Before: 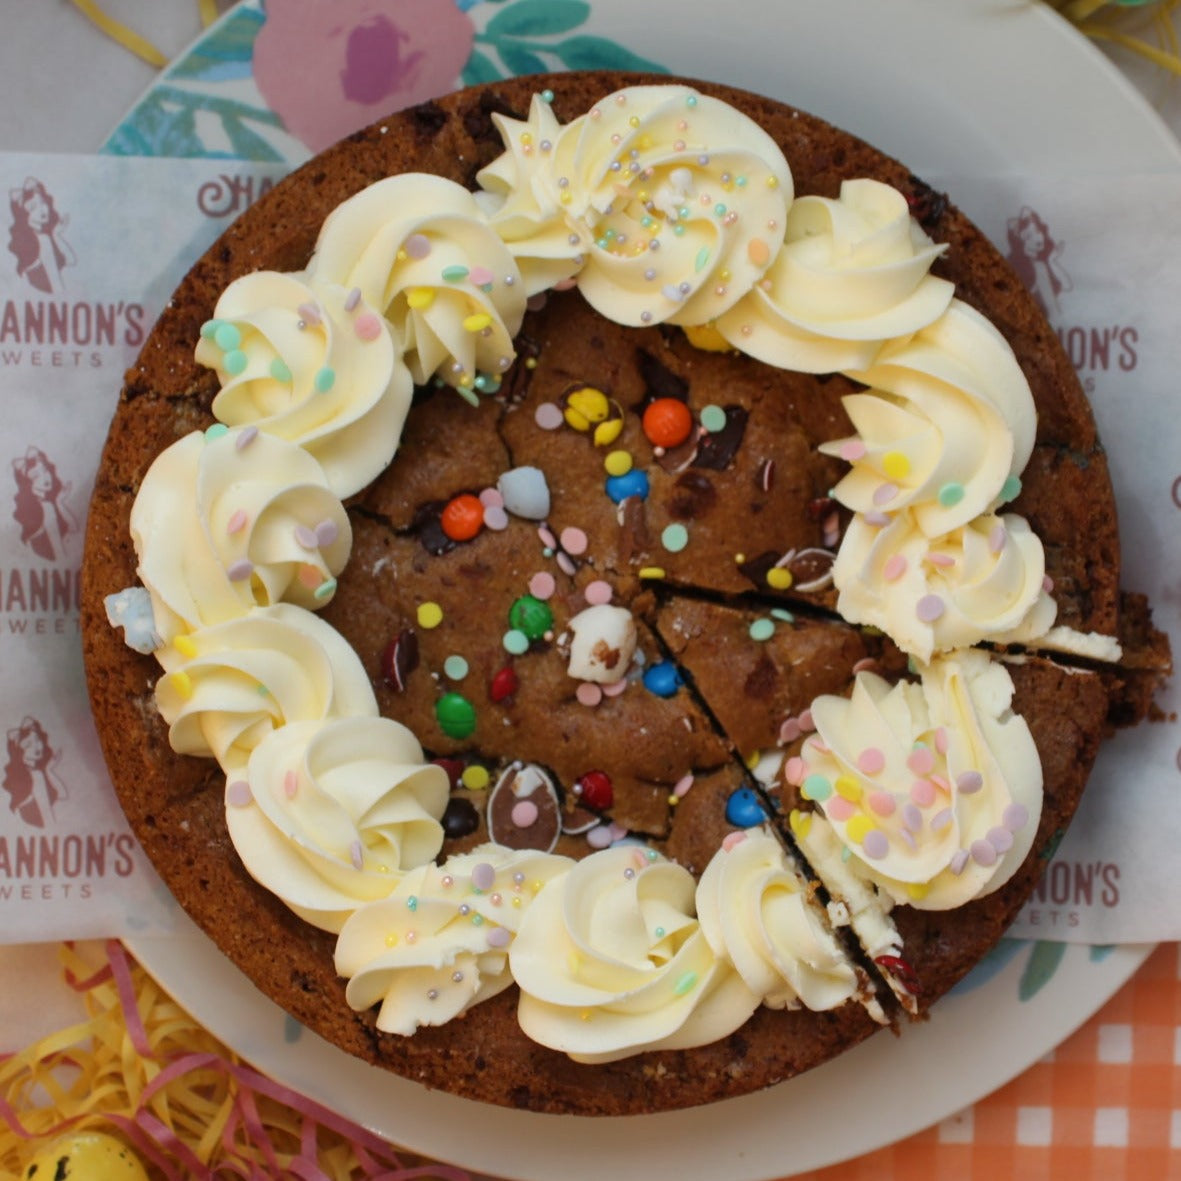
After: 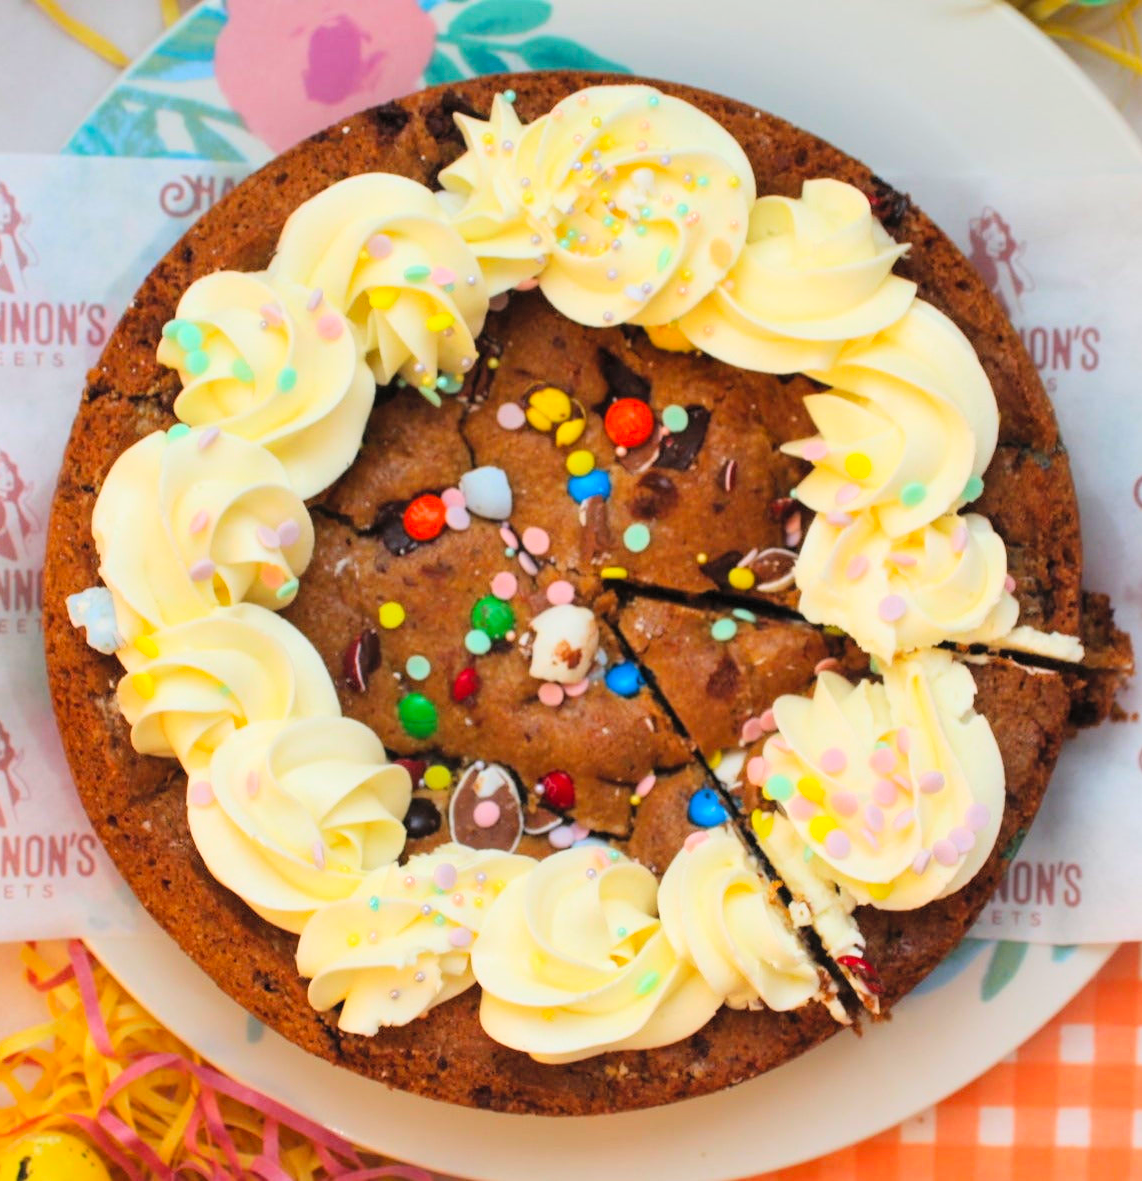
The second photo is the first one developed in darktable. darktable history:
crop and rotate: left 3.238%
exposure: exposure 0.127 EV, compensate highlight preservation false
tone curve: curves: ch0 [(0, 0) (0.004, 0.001) (0.133, 0.112) (0.325, 0.362) (0.832, 0.893) (1, 1)], color space Lab, linked channels, preserve colors none
contrast brightness saturation: contrast 0.07, brightness 0.18, saturation 0.4
